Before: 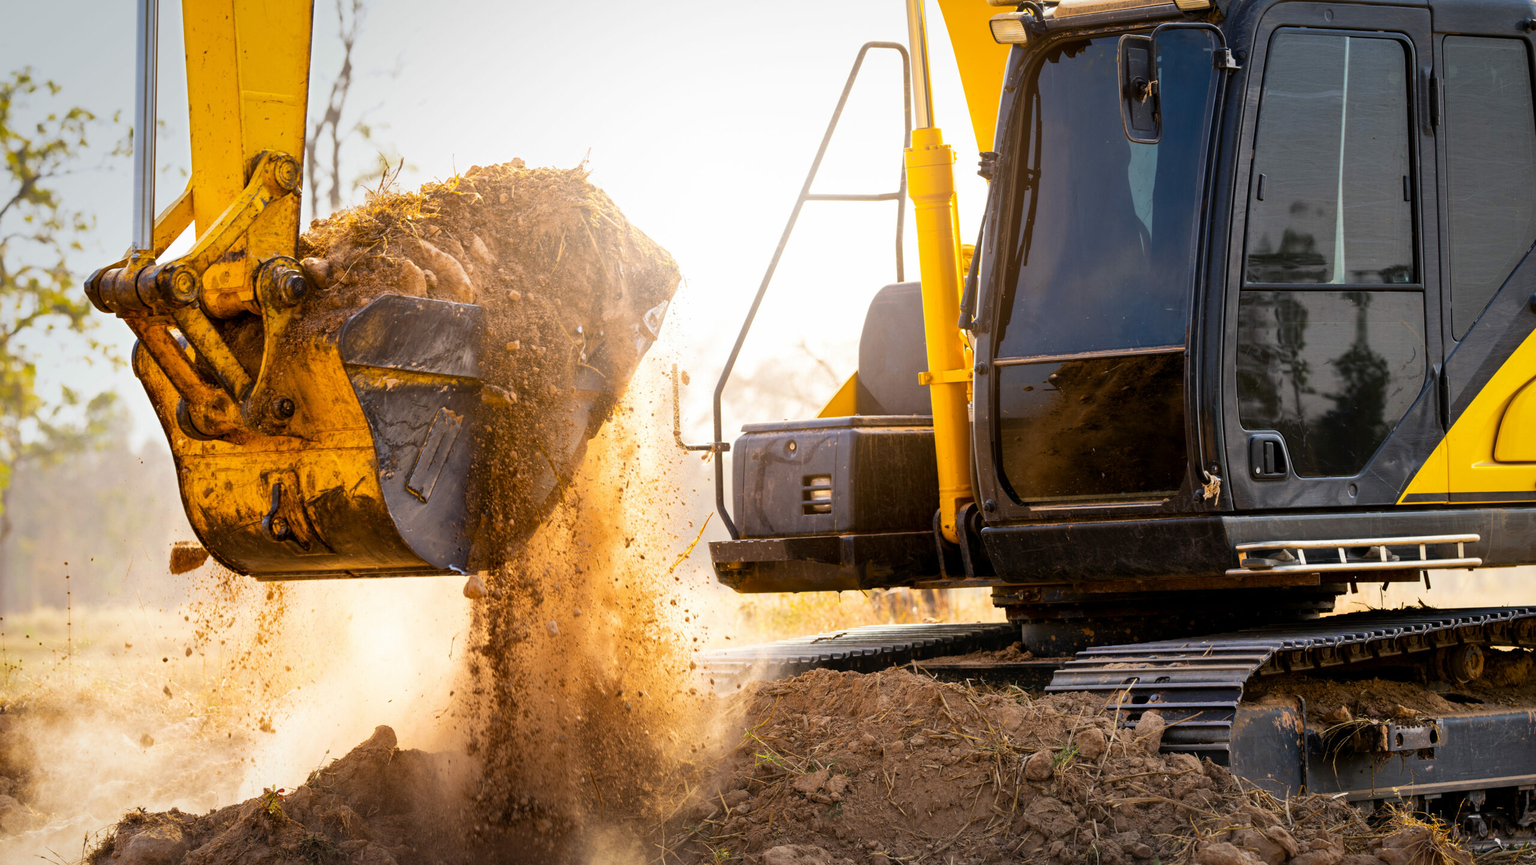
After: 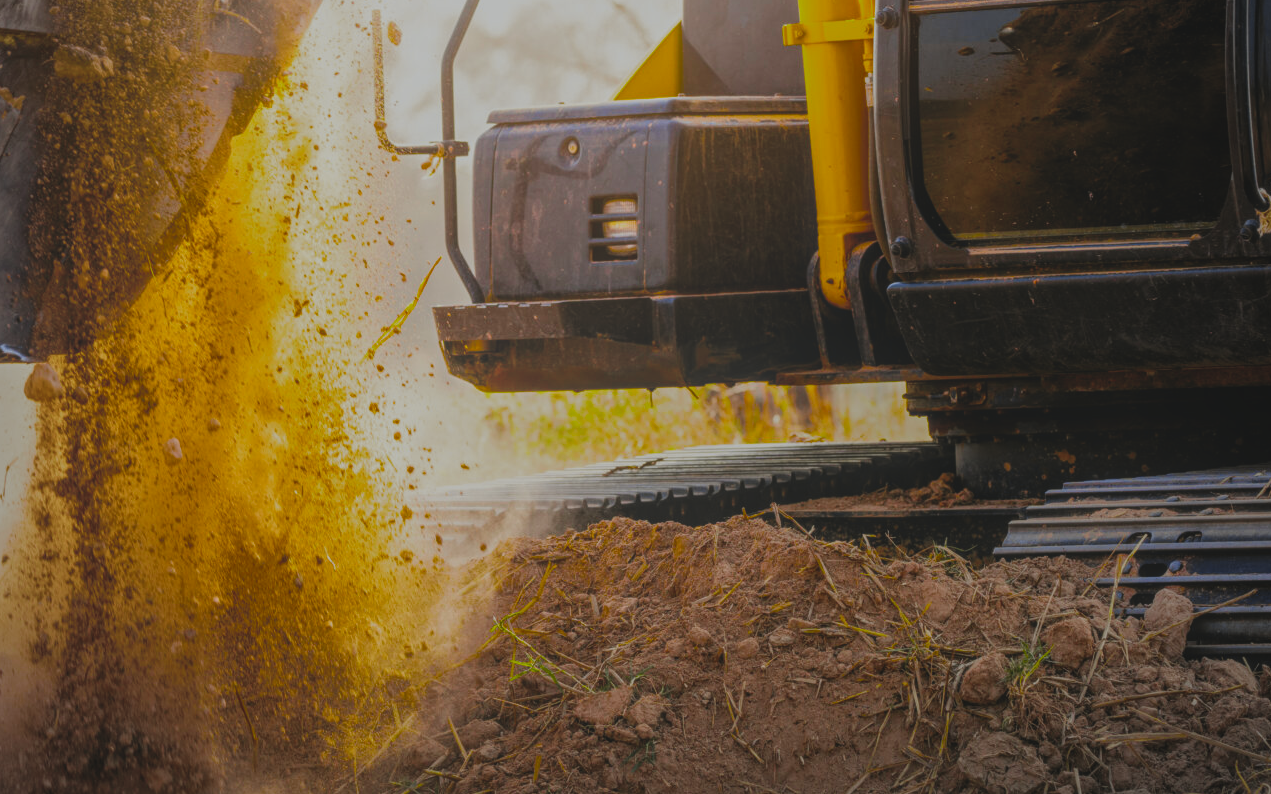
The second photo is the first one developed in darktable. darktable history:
local contrast: highlights 71%, shadows 12%, midtone range 0.195
crop: left 29.22%, top 41.397%, right 21.125%, bottom 3.498%
exposure: black level correction -0.018, exposure -1.02 EV, compensate highlight preservation false
tone curve: curves: ch0 [(0, 0) (0.07, 0.052) (0.23, 0.254) (0.486, 0.53) (0.822, 0.825) (0.994, 0.955)]; ch1 [(0, 0) (0.226, 0.261) (0.379, 0.442) (0.469, 0.472) (0.495, 0.495) (0.514, 0.504) (0.561, 0.568) (0.59, 0.612) (1, 1)]; ch2 [(0, 0) (0.269, 0.299) (0.459, 0.441) (0.498, 0.499) (0.523, 0.52) (0.586, 0.569) (0.635, 0.617) (0.659, 0.681) (0.718, 0.764) (1, 1)], color space Lab, independent channels, preserve colors none
vignetting: fall-off start 74.39%, fall-off radius 66.56%
color balance rgb: shadows lift › hue 87.18°, linear chroma grading › shadows -8.127%, linear chroma grading › global chroma 9.892%, perceptual saturation grading › global saturation 20%, perceptual saturation grading › highlights -24.956%, perceptual saturation grading › shadows 49.687%
color zones: curves: ch1 [(0.113, 0.438) (0.75, 0.5)]; ch2 [(0.12, 0.526) (0.75, 0.5)]
